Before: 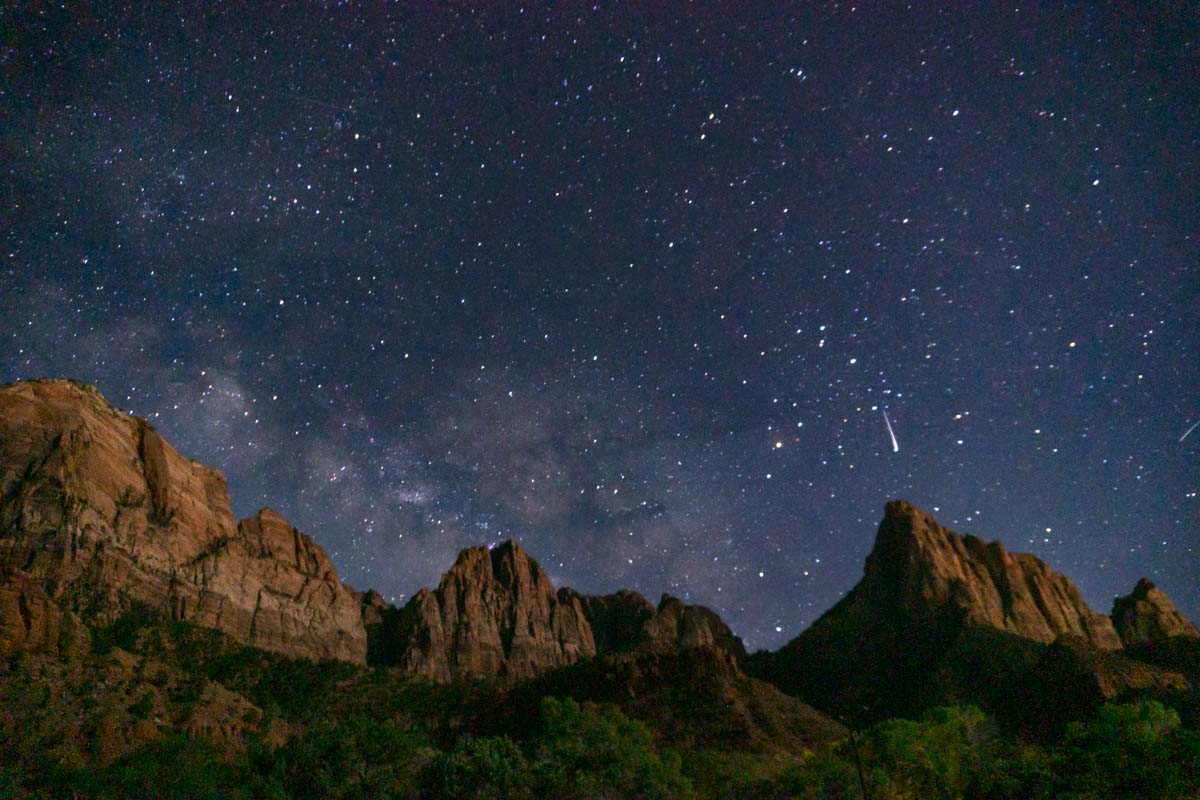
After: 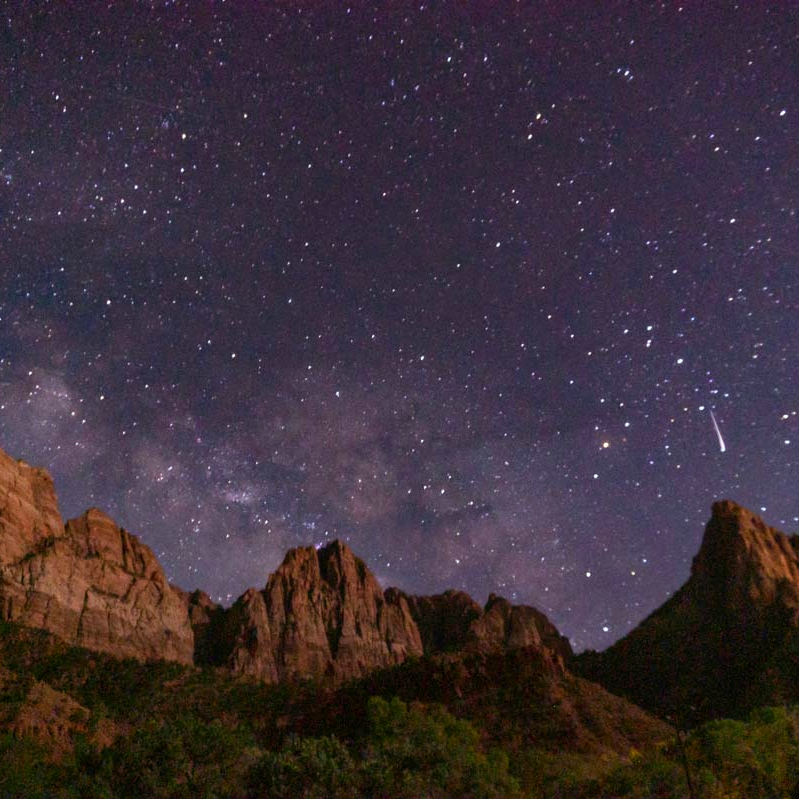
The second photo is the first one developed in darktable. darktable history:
rgb levels: mode RGB, independent channels, levels [[0, 0.474, 1], [0, 0.5, 1], [0, 0.5, 1]]
crop and rotate: left 14.436%, right 18.898%
